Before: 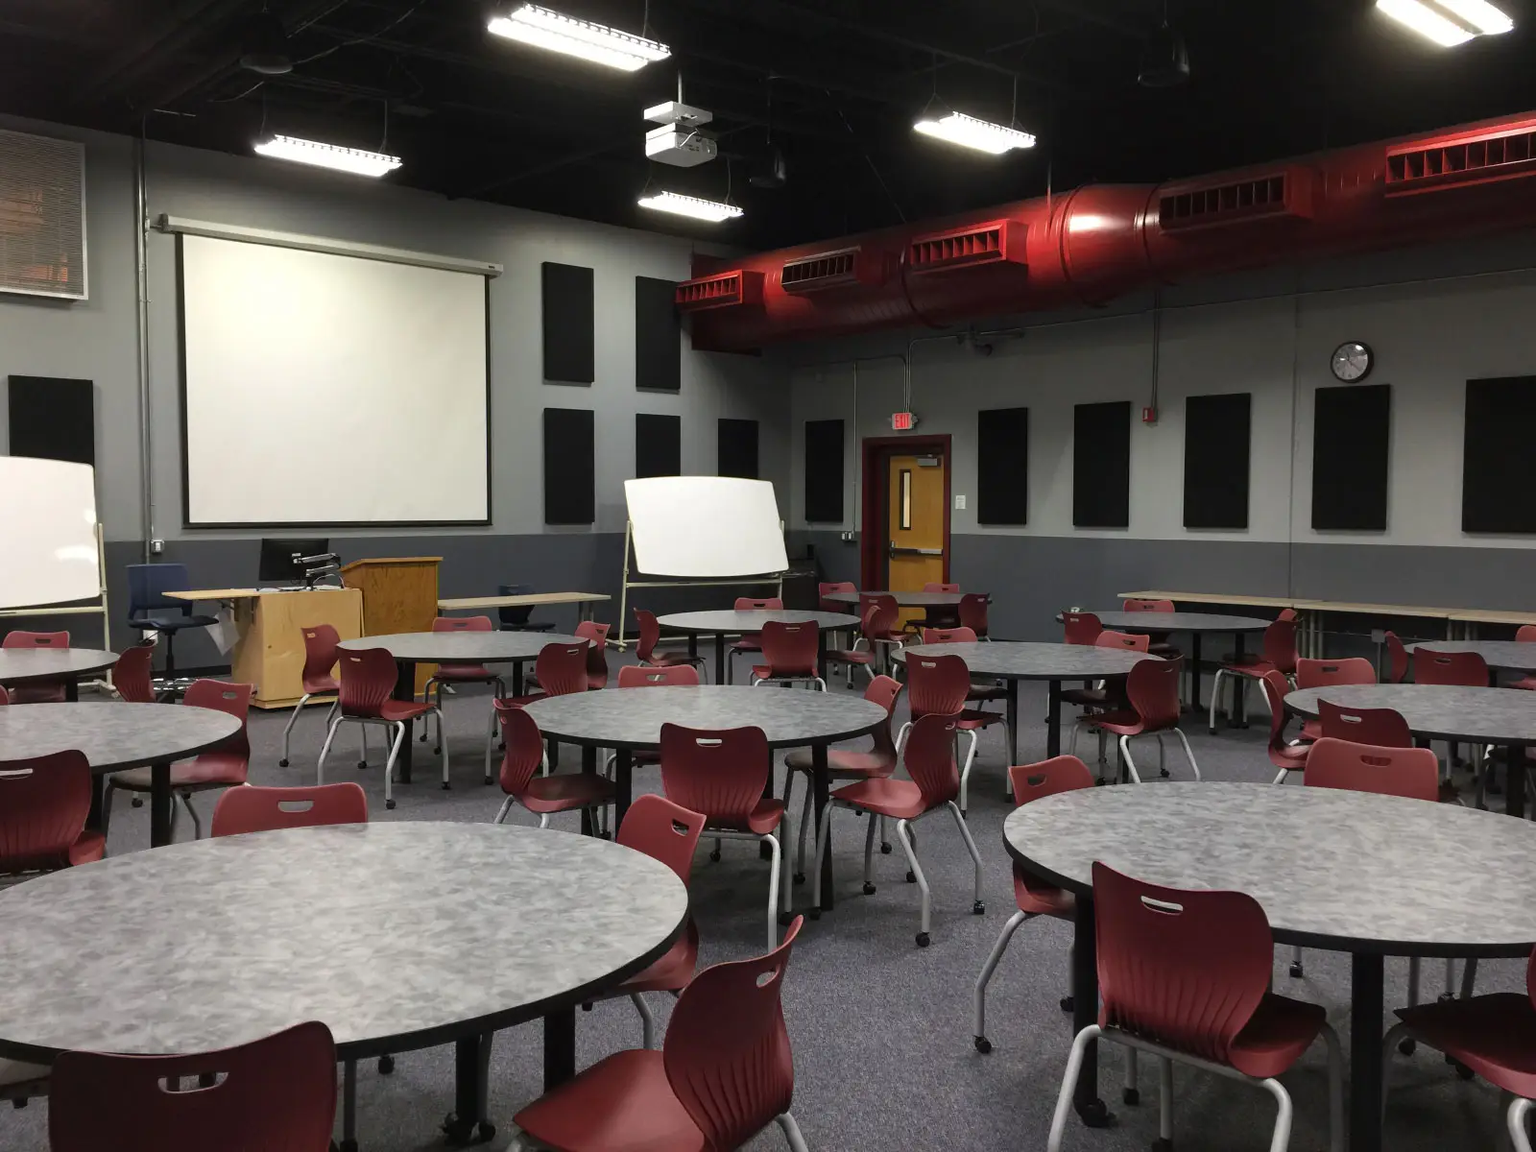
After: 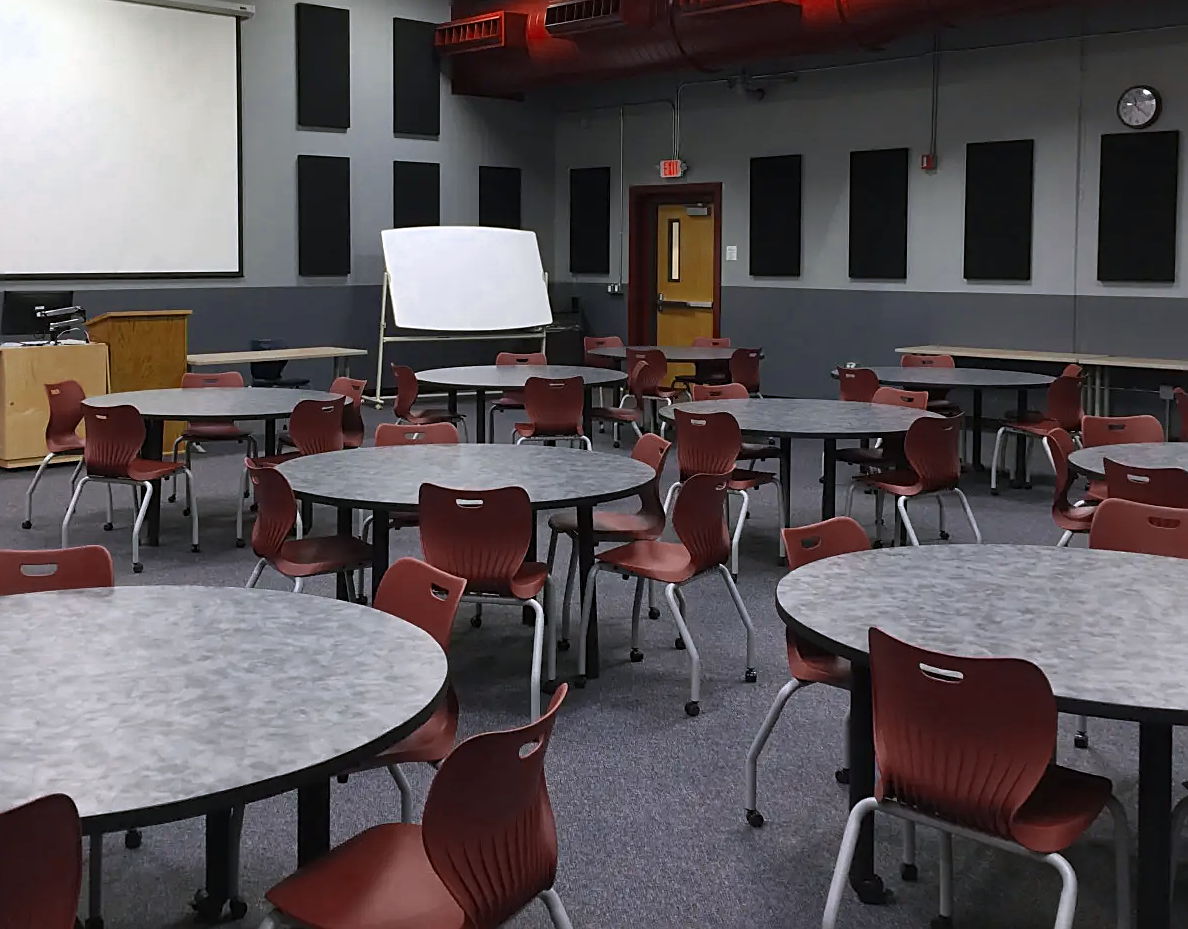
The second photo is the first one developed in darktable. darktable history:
crop: left 16.851%, top 22.557%, right 8.849%
color calibration: illuminant as shot in camera, x 0.358, y 0.373, temperature 4628.91 K
color zones: curves: ch0 [(0, 0.5) (0.125, 0.4) (0.25, 0.5) (0.375, 0.4) (0.5, 0.4) (0.625, 0.35) (0.75, 0.35) (0.875, 0.5)]; ch1 [(0, 0.35) (0.125, 0.45) (0.25, 0.35) (0.375, 0.35) (0.5, 0.35) (0.625, 0.35) (0.75, 0.45) (0.875, 0.35)]; ch2 [(0, 0.6) (0.125, 0.5) (0.25, 0.5) (0.375, 0.6) (0.5, 0.6) (0.625, 0.5) (0.75, 0.5) (0.875, 0.5)]
sharpen: on, module defaults
color balance rgb: highlights gain › chroma 0.168%, highlights gain › hue 329.81°, perceptual saturation grading › global saturation 25.209%
